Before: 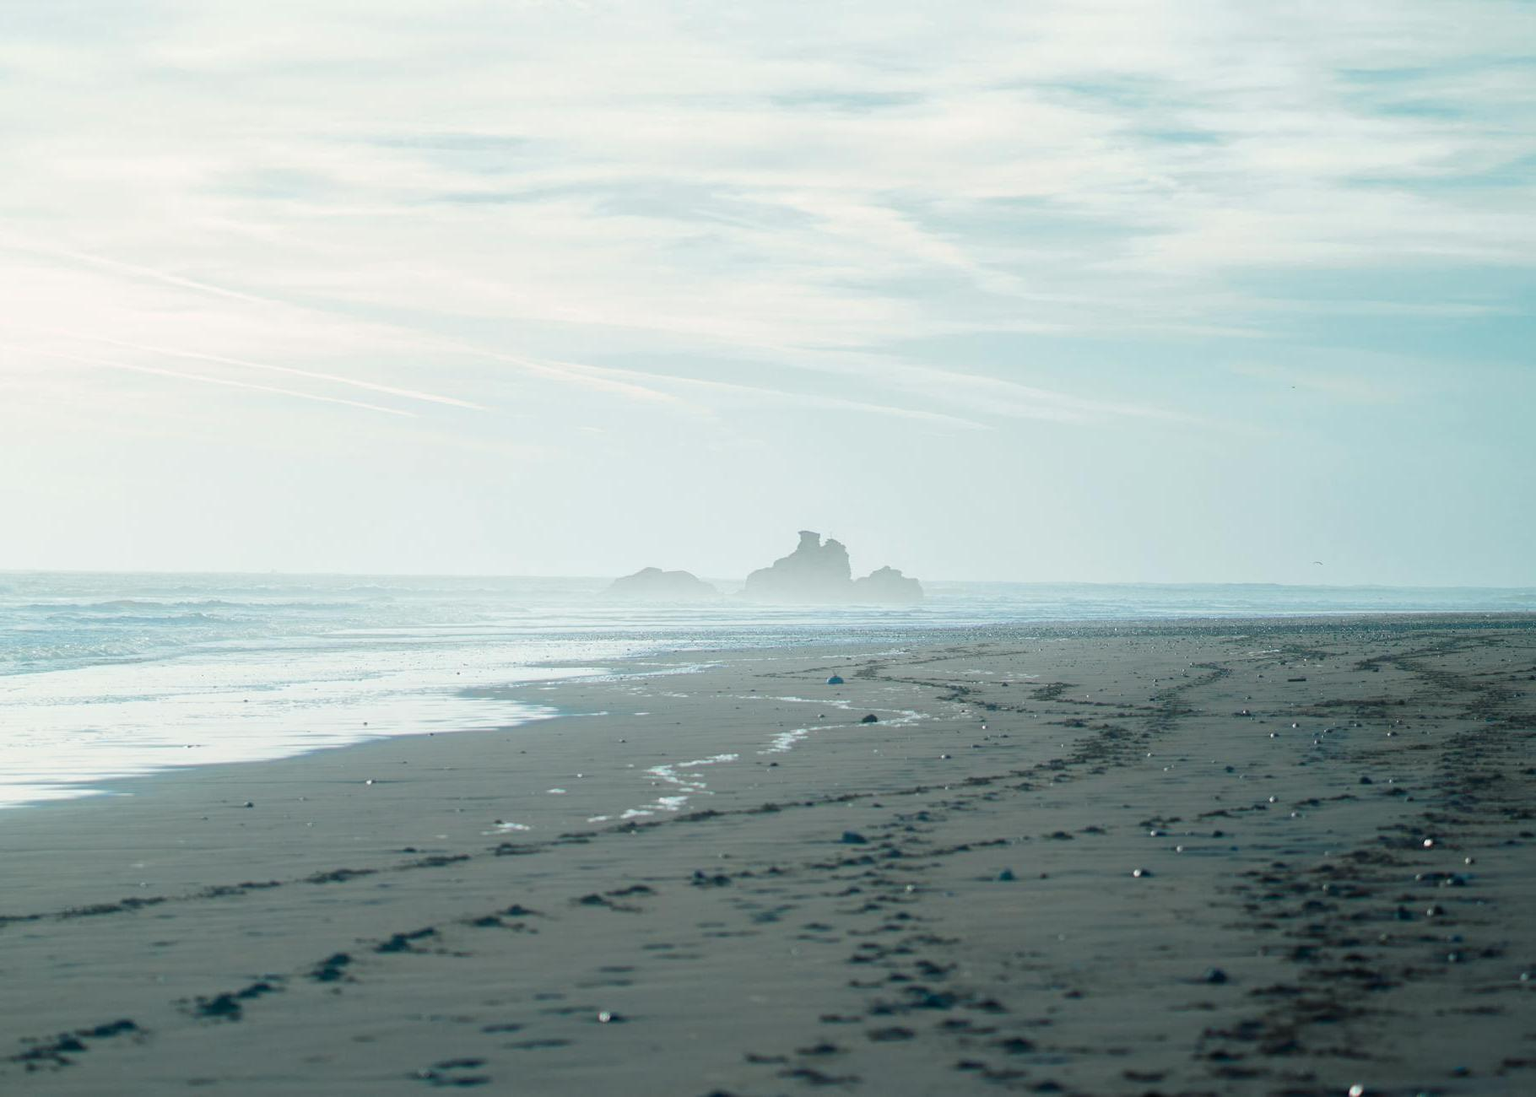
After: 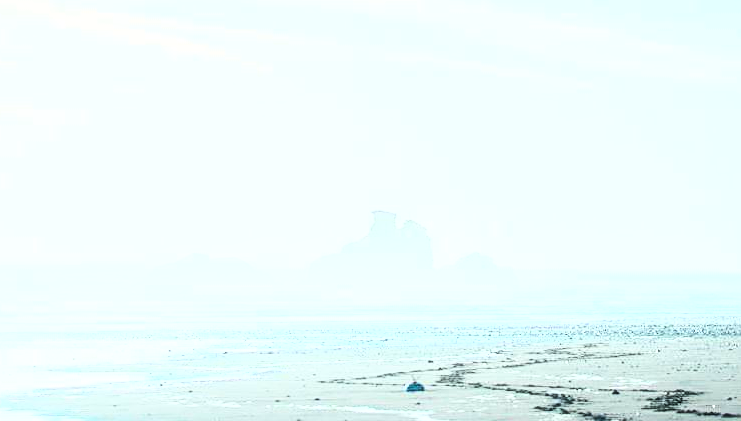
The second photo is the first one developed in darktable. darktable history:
local contrast: on, module defaults
sharpen: on, module defaults
base curve: curves: ch0 [(0, 0) (0.007, 0.004) (0.027, 0.03) (0.046, 0.07) (0.207, 0.54) (0.442, 0.872) (0.673, 0.972) (1, 1)]
crop: left 31.622%, top 32.3%, right 27.657%, bottom 35.305%
tone equalizer: -8 EV -0.753 EV, -7 EV -0.733 EV, -6 EV -0.639 EV, -5 EV -0.381 EV, -3 EV 0.403 EV, -2 EV 0.6 EV, -1 EV 0.694 EV, +0 EV 0.728 EV, edges refinement/feathering 500, mask exposure compensation -1.57 EV, preserve details no
